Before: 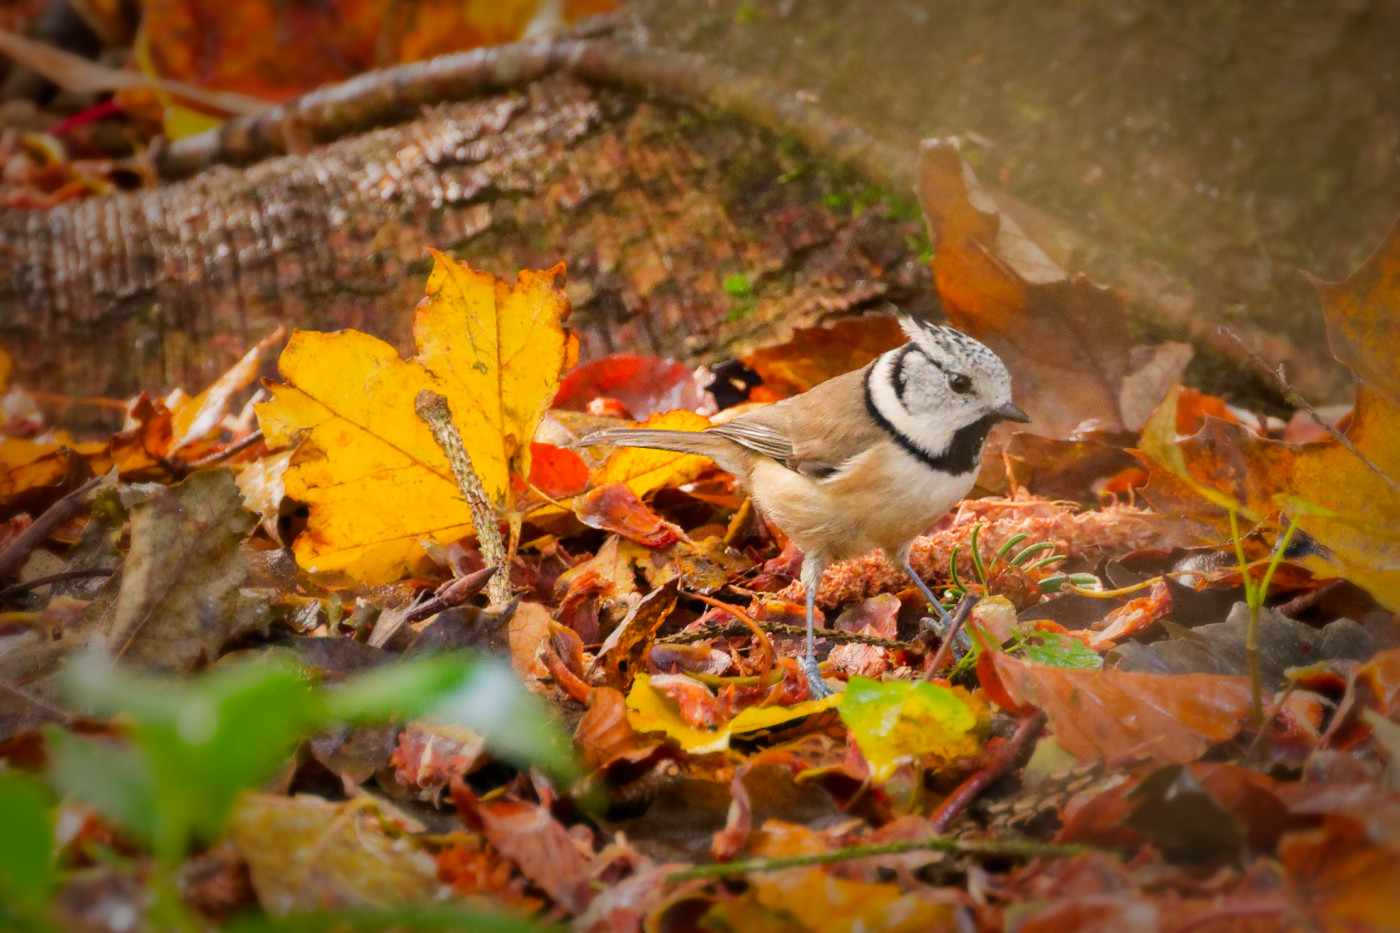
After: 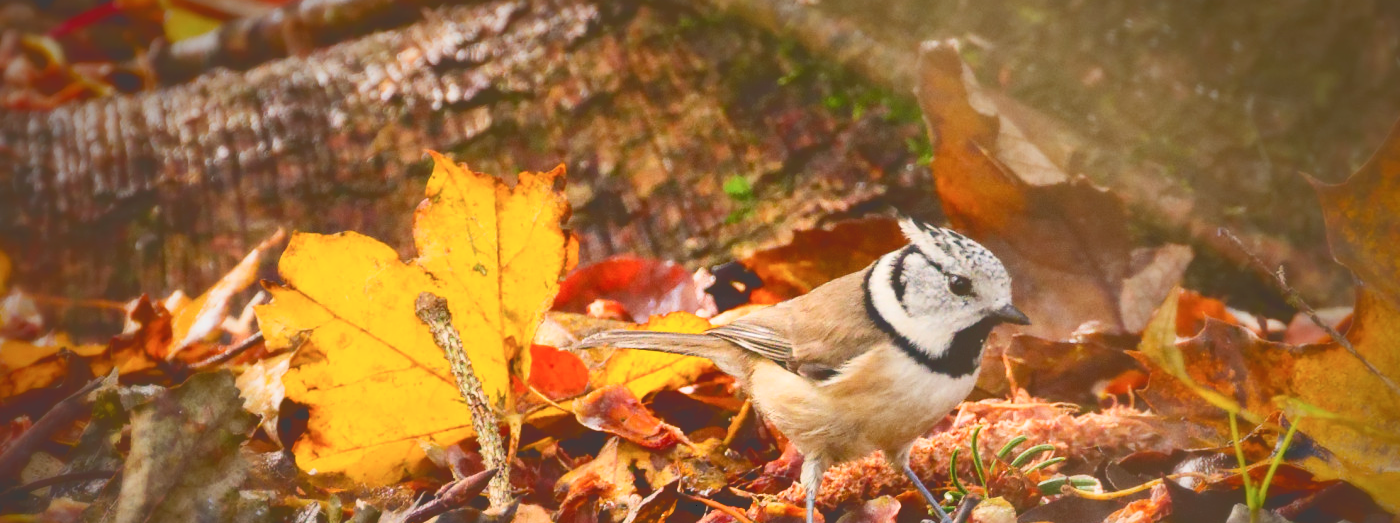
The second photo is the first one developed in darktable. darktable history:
tone curve: curves: ch0 [(0, 0) (0.003, 0.24) (0.011, 0.24) (0.025, 0.24) (0.044, 0.244) (0.069, 0.244) (0.1, 0.252) (0.136, 0.264) (0.177, 0.274) (0.224, 0.284) (0.277, 0.313) (0.335, 0.361) (0.399, 0.415) (0.468, 0.498) (0.543, 0.595) (0.623, 0.695) (0.709, 0.793) (0.801, 0.883) (0.898, 0.942) (1, 1)], color space Lab, independent channels, preserve colors none
crop and rotate: top 10.52%, bottom 33.341%
